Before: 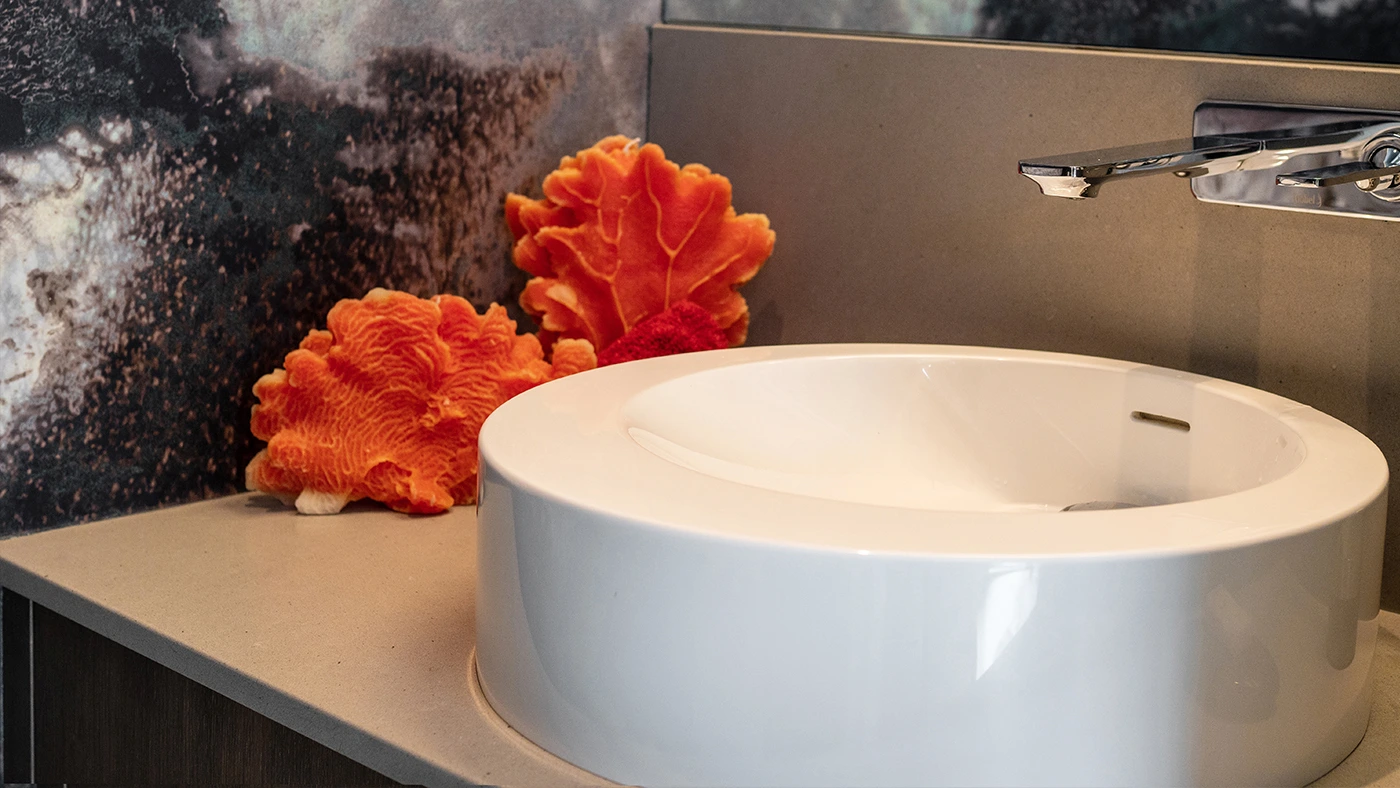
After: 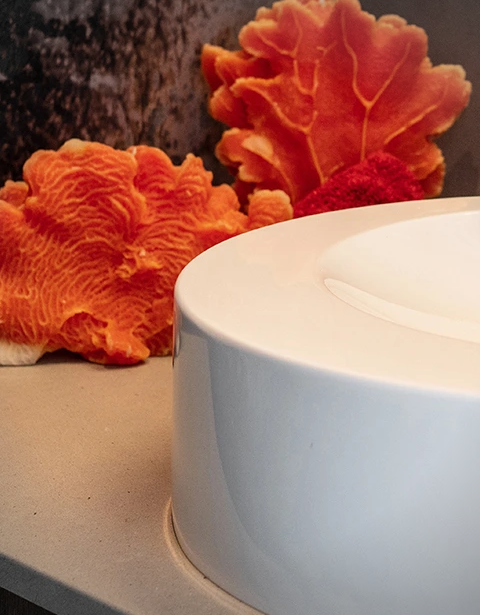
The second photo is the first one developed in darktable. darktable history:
vignetting: on, module defaults
crop and rotate: left 21.726%, top 18.925%, right 43.981%, bottom 2.974%
